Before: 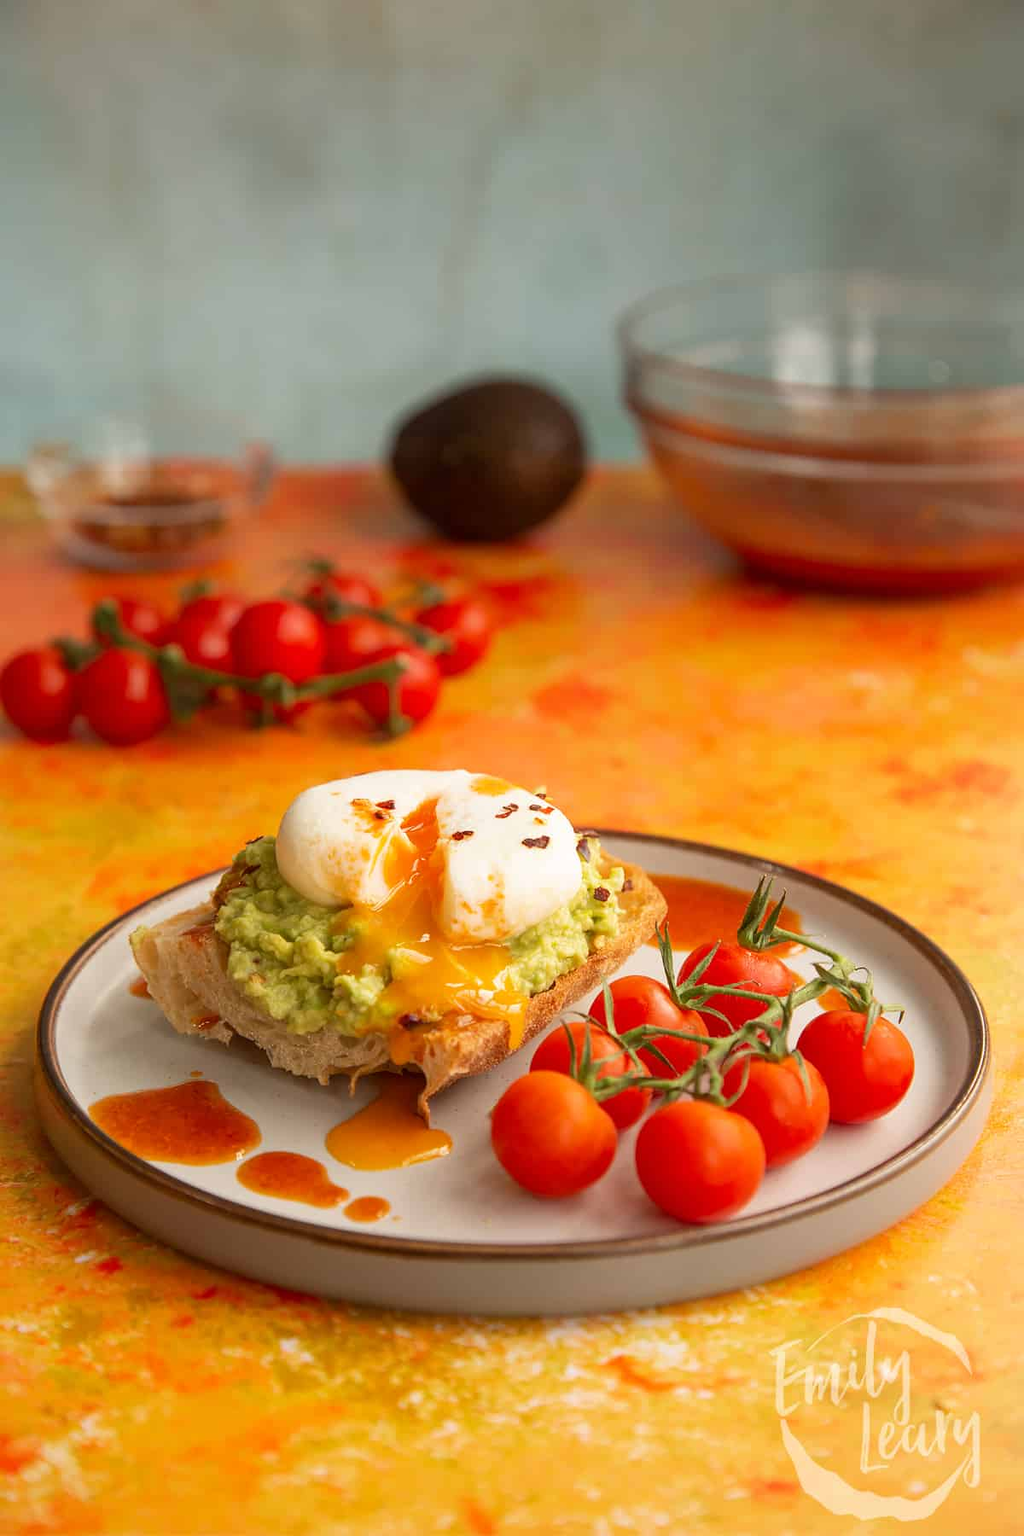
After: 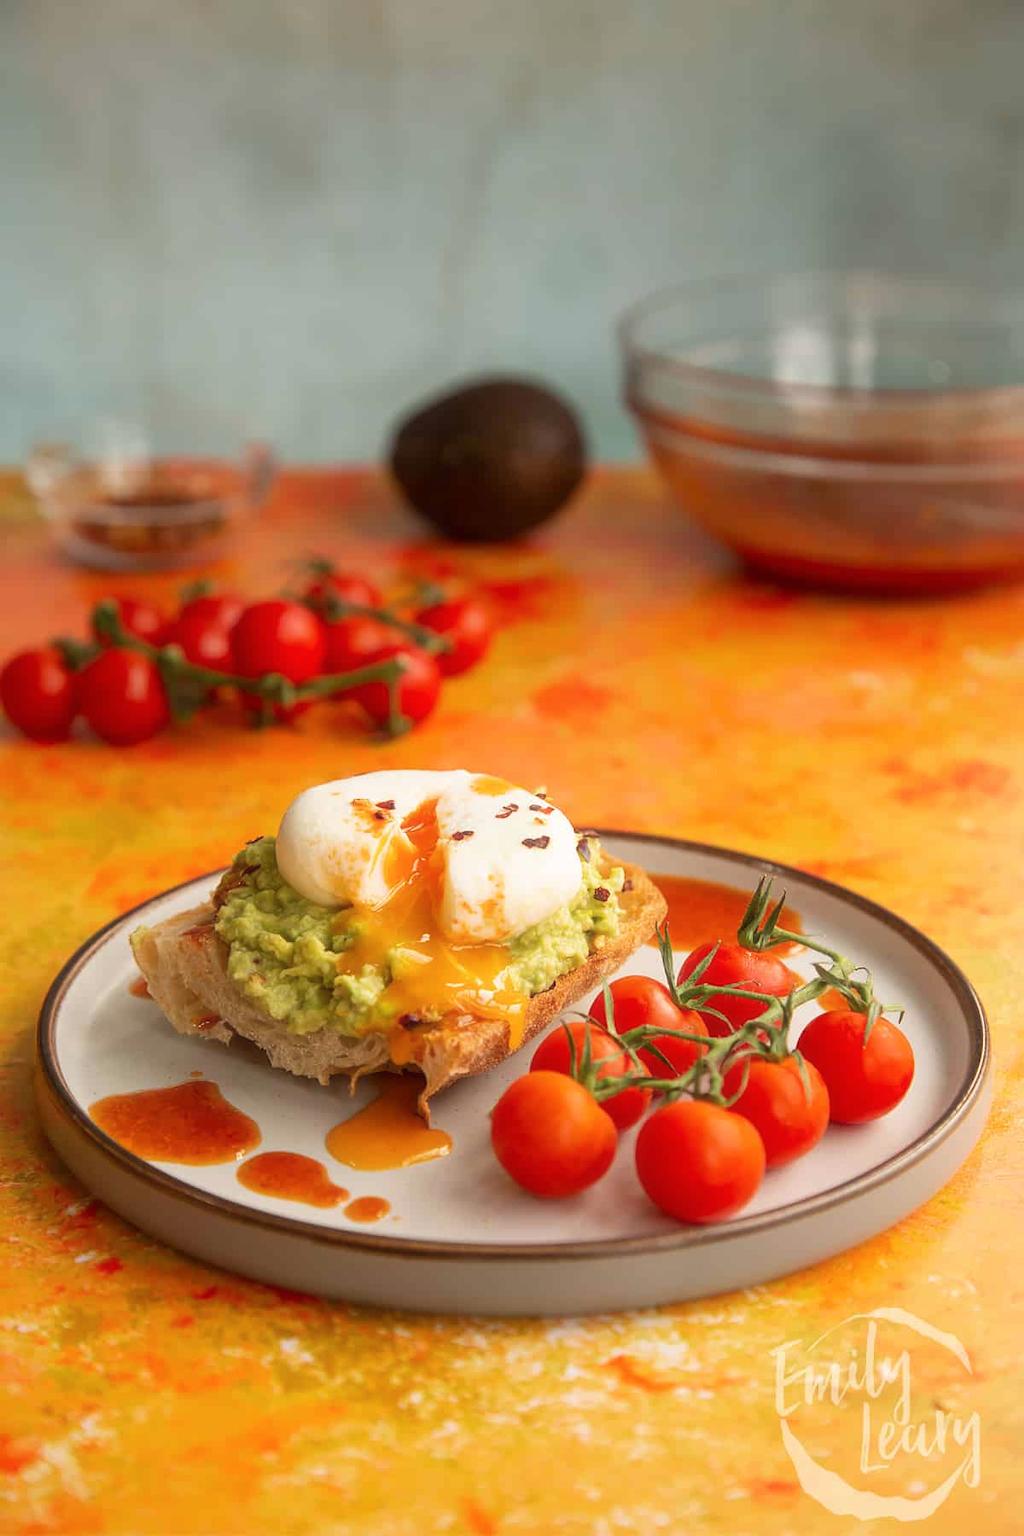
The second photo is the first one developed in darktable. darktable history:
haze removal: strength -0.105, compatibility mode true, adaptive false
